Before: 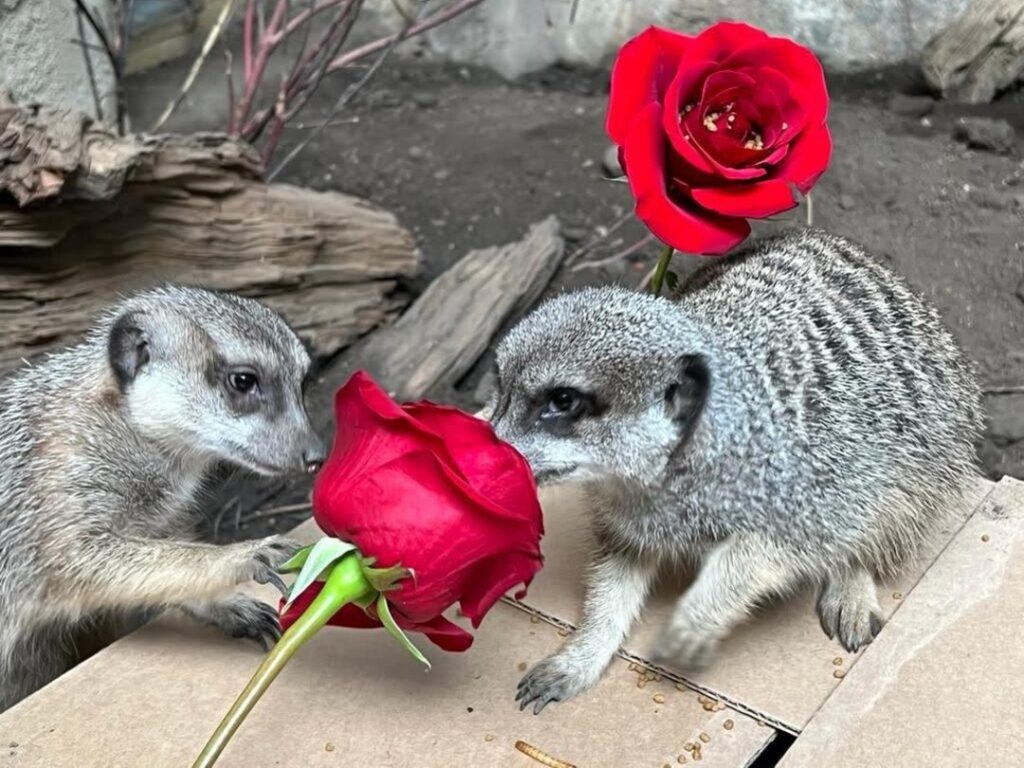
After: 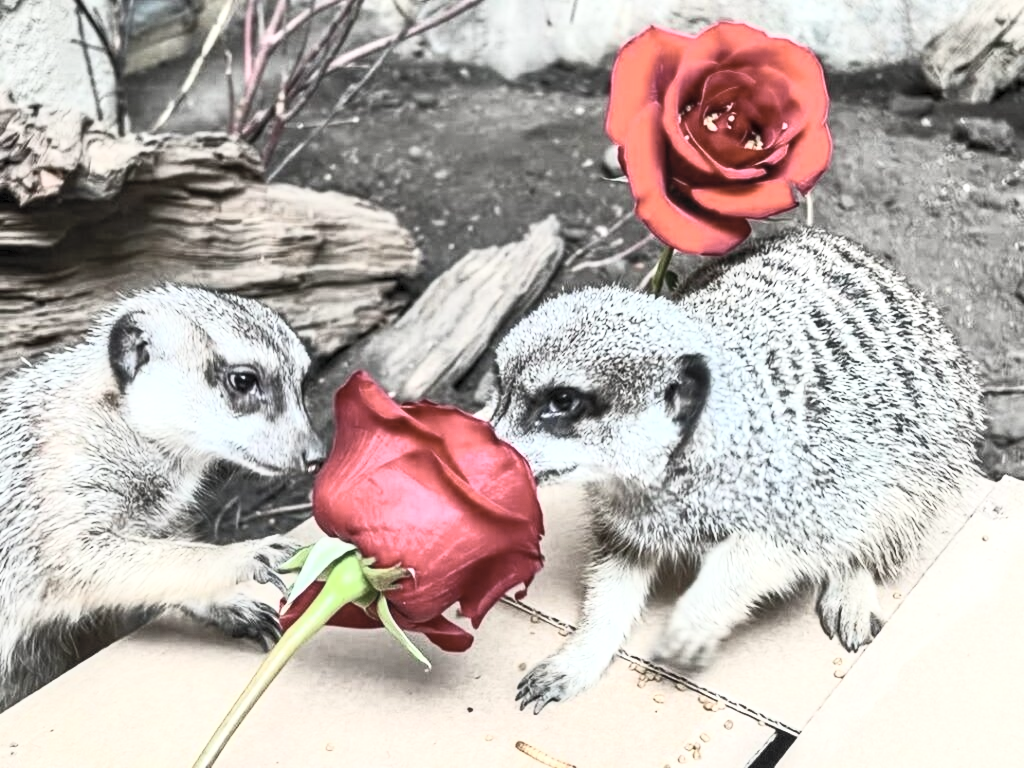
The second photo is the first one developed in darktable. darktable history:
contrast brightness saturation: contrast 0.57, brightness 0.57, saturation -0.34
local contrast: on, module defaults
